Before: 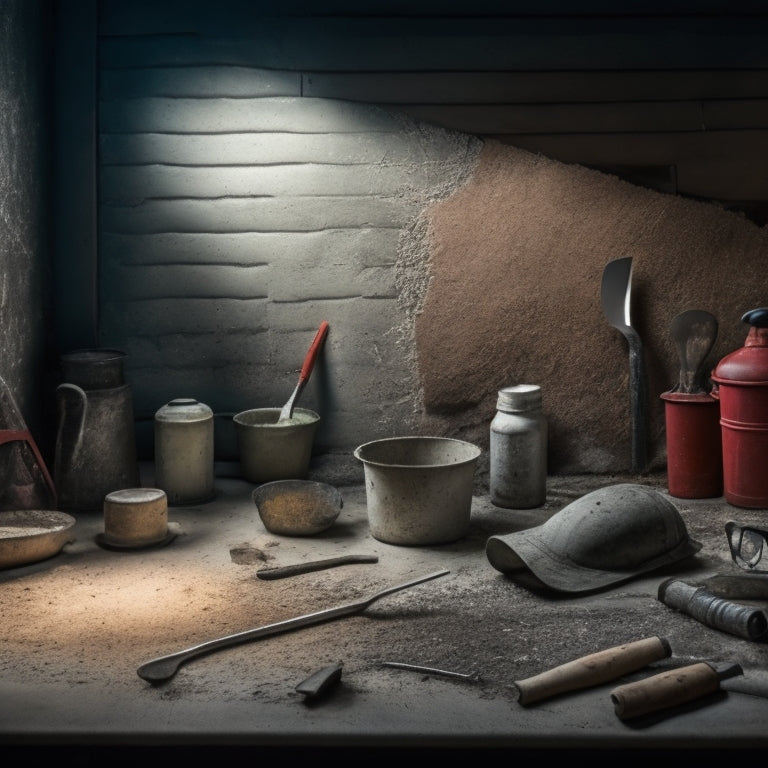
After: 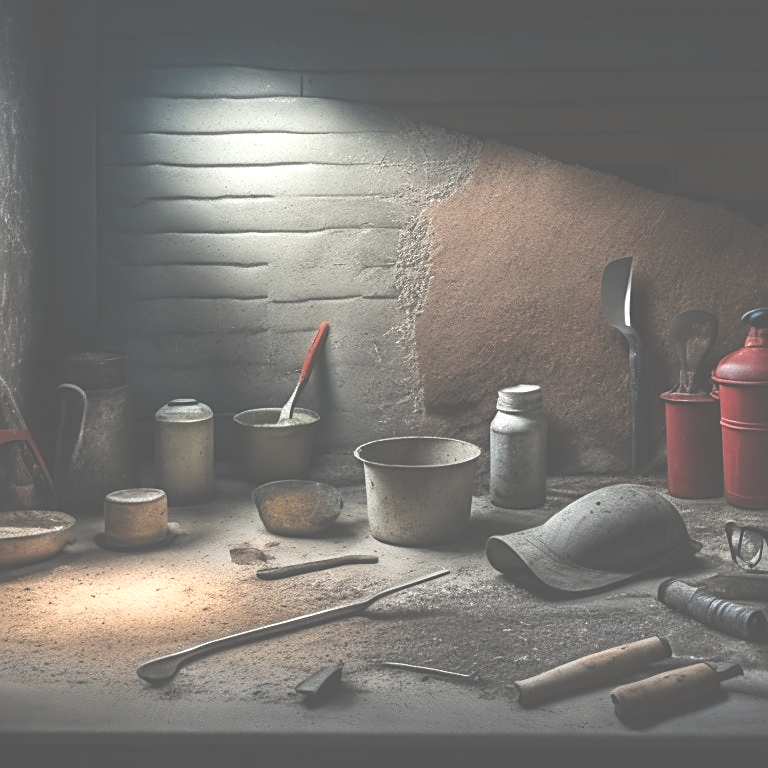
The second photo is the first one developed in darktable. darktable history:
exposure: black level correction -0.072, exposure 0.501 EV, compensate highlight preservation false
sharpen: on, module defaults
